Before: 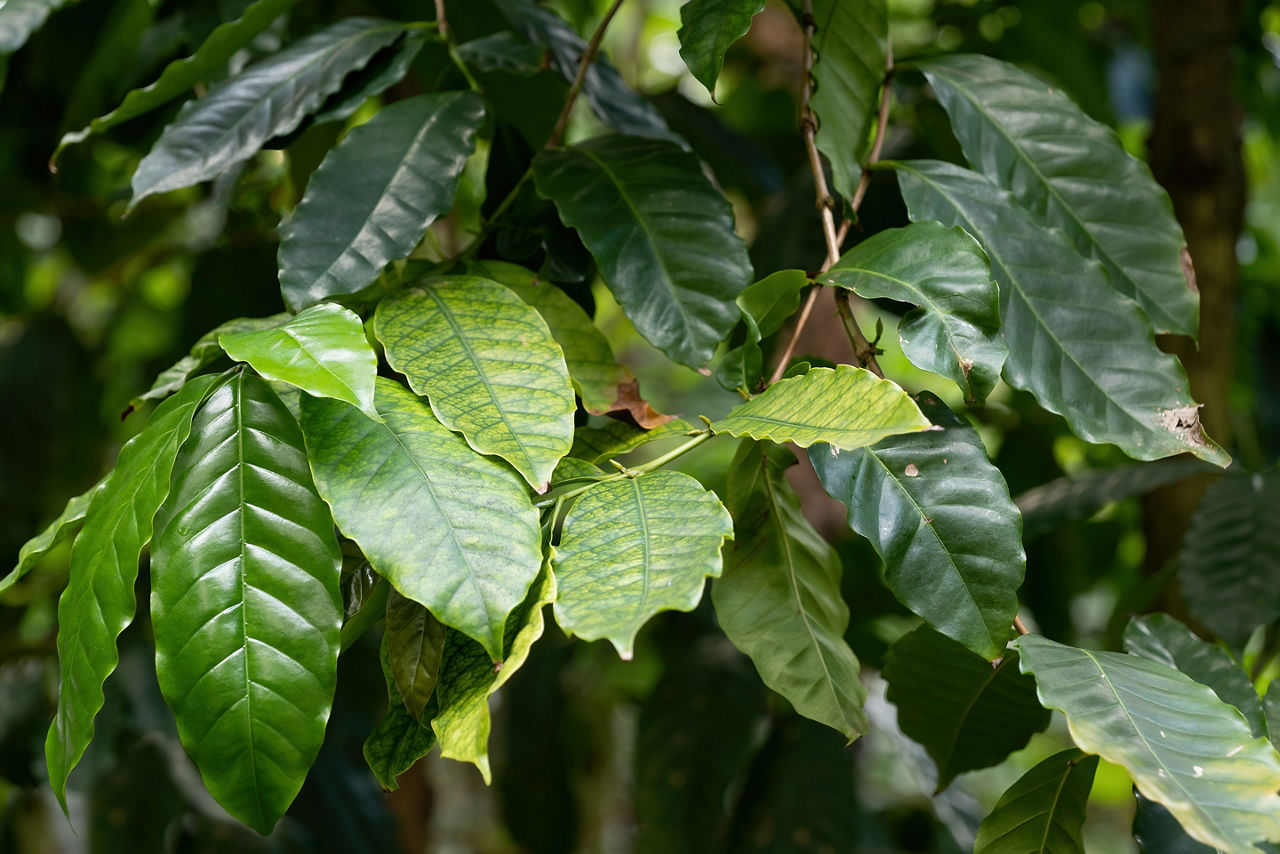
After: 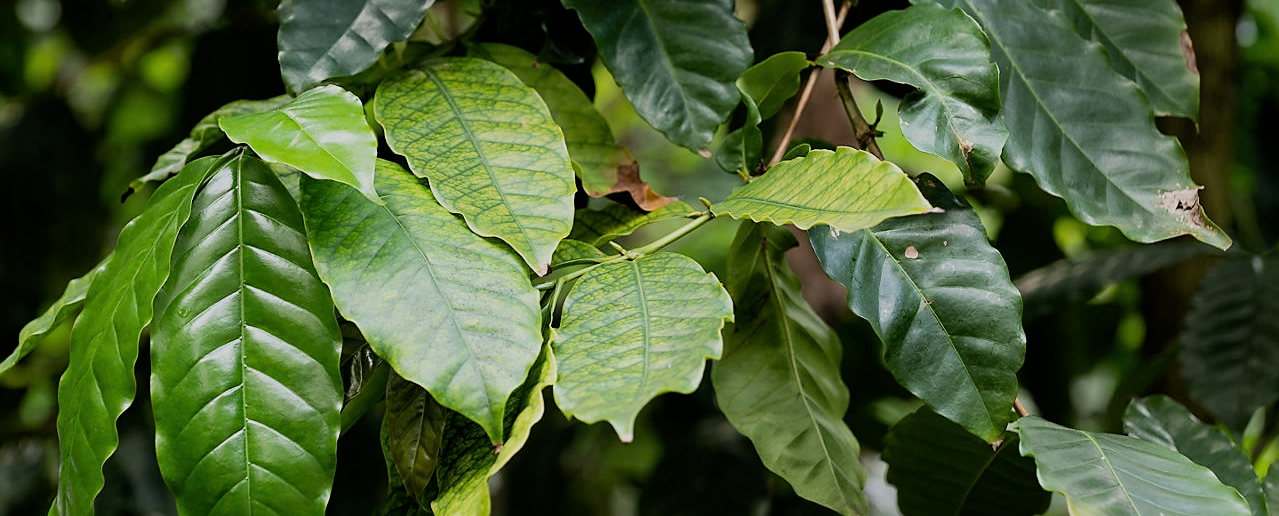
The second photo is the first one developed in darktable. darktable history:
filmic rgb: black relative exposure -7.65 EV, white relative exposure 4.56 EV, hardness 3.61, contrast 1.054
crop and rotate: top 25.598%, bottom 13.948%
sharpen: radius 1.833, amount 0.41, threshold 1.416
